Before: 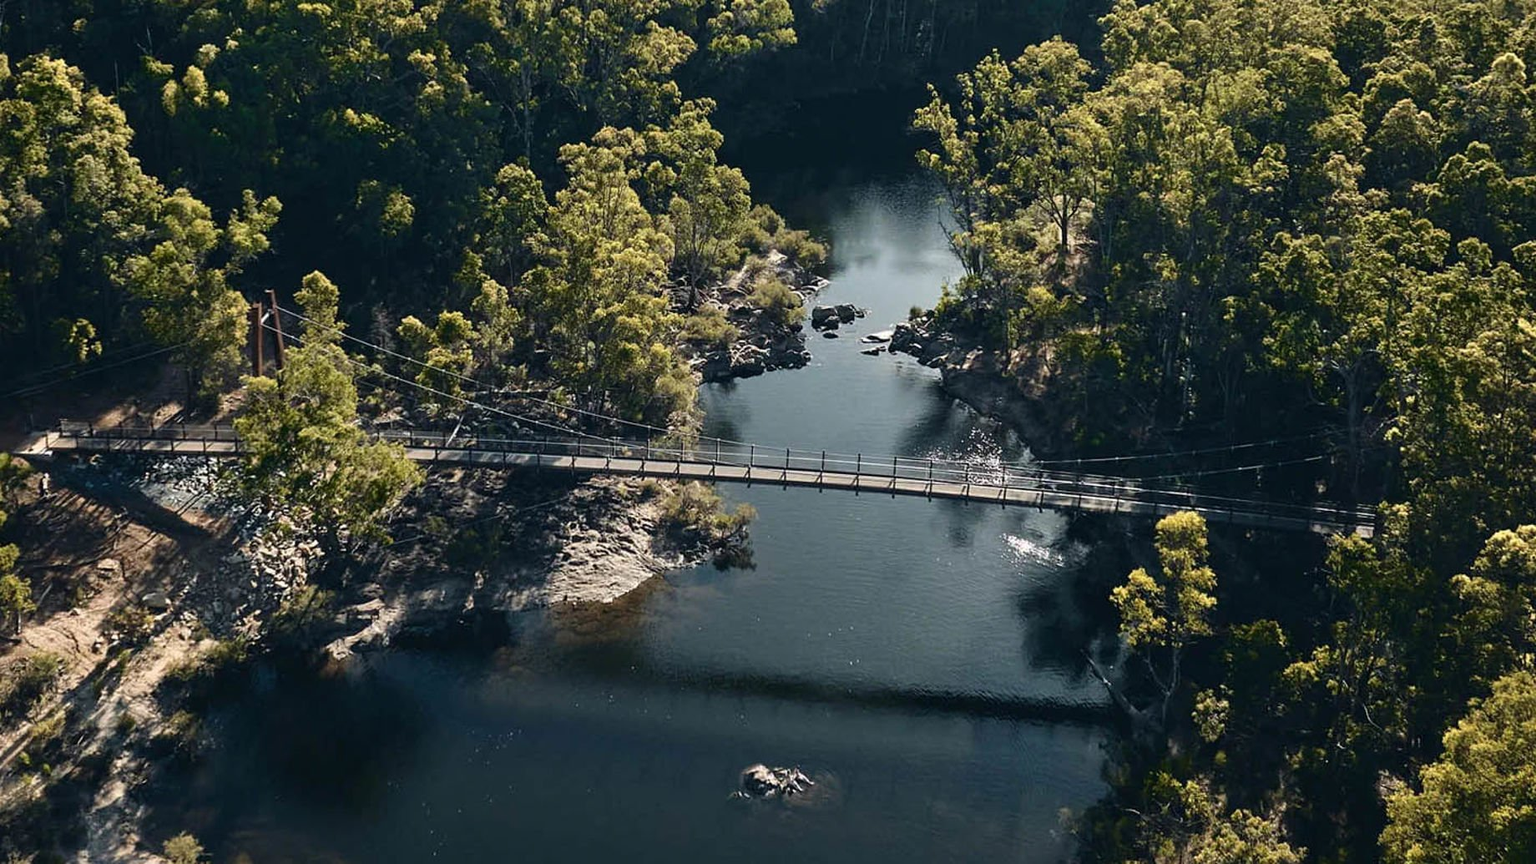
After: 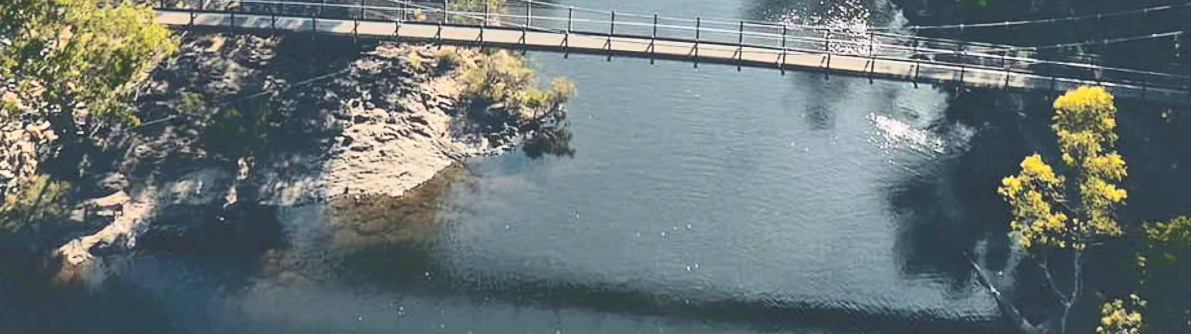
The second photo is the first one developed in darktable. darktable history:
tone curve: curves: ch0 [(0, 0) (0.003, 0.195) (0.011, 0.161) (0.025, 0.21) (0.044, 0.24) (0.069, 0.254) (0.1, 0.283) (0.136, 0.347) (0.177, 0.412) (0.224, 0.455) (0.277, 0.531) (0.335, 0.606) (0.399, 0.679) (0.468, 0.748) (0.543, 0.814) (0.623, 0.876) (0.709, 0.927) (0.801, 0.949) (0.898, 0.962) (1, 1)], color space Lab, independent channels
local contrast: mode bilateral grid, contrast 10, coarseness 25, detail 115%, midtone range 0.2
contrast brightness saturation: contrast 0.155, brightness -0.012, saturation 0.105
shadows and highlights: shadows 39.94, highlights -60.01
crop: left 17.999%, top 50.913%, right 17.272%, bottom 16.809%
